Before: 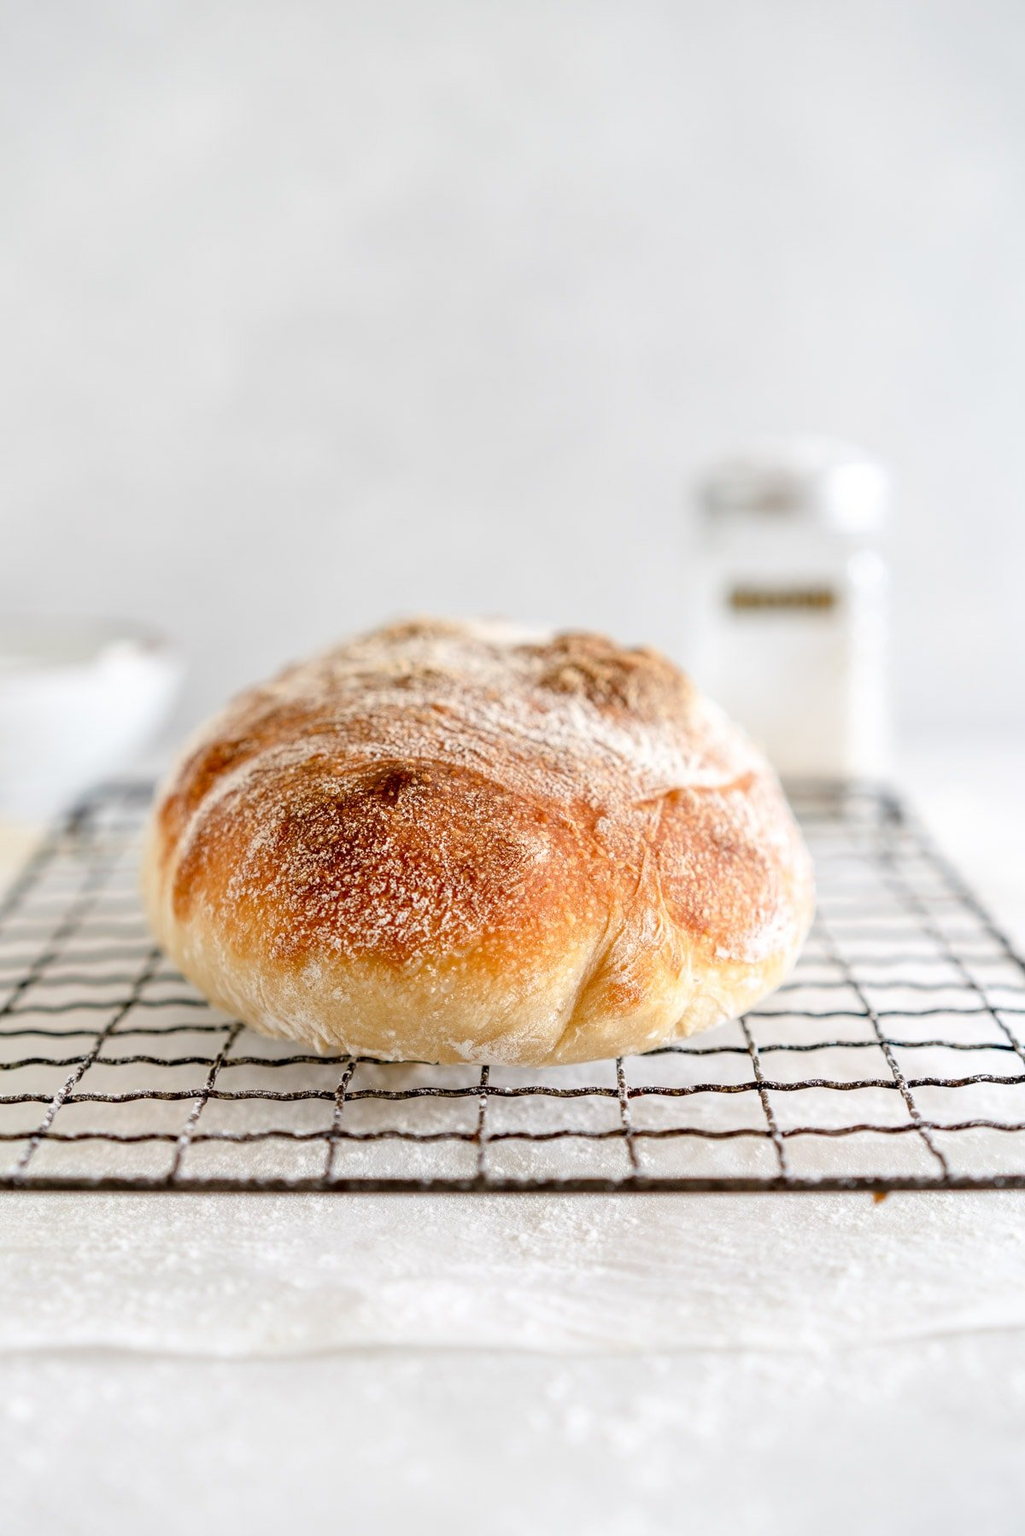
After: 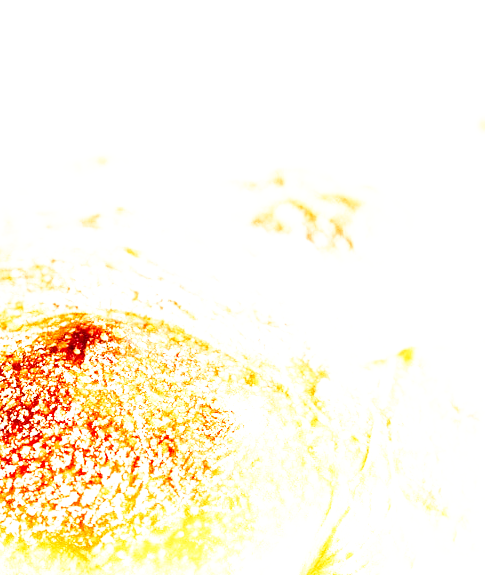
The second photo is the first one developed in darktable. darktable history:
crop: left 31.751%, top 32.172%, right 27.8%, bottom 35.83%
base curve: curves: ch0 [(0, 0) (0.007, 0.004) (0.027, 0.03) (0.046, 0.07) (0.207, 0.54) (0.442, 0.872) (0.673, 0.972) (1, 1)], preserve colors none
exposure: black level correction 0, exposure 1.7 EV, compensate exposure bias true, compensate highlight preservation false
